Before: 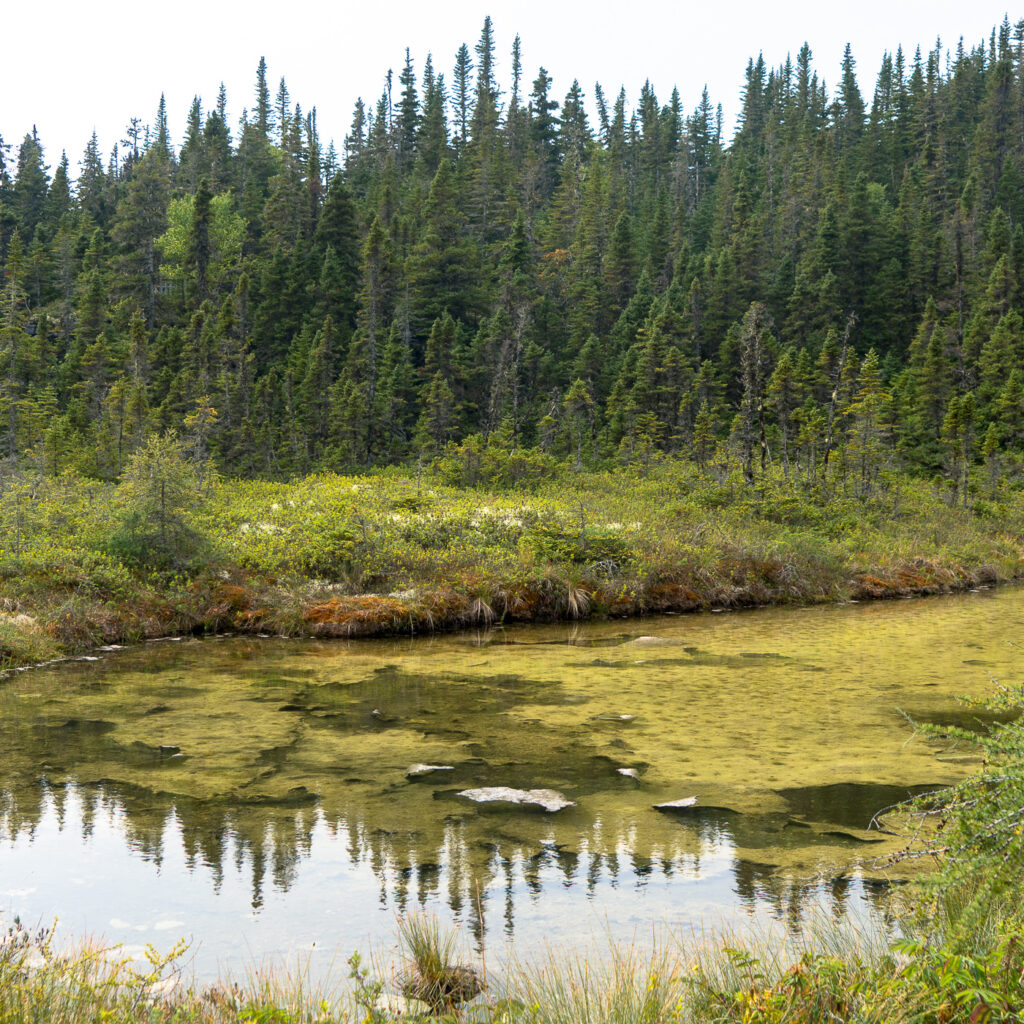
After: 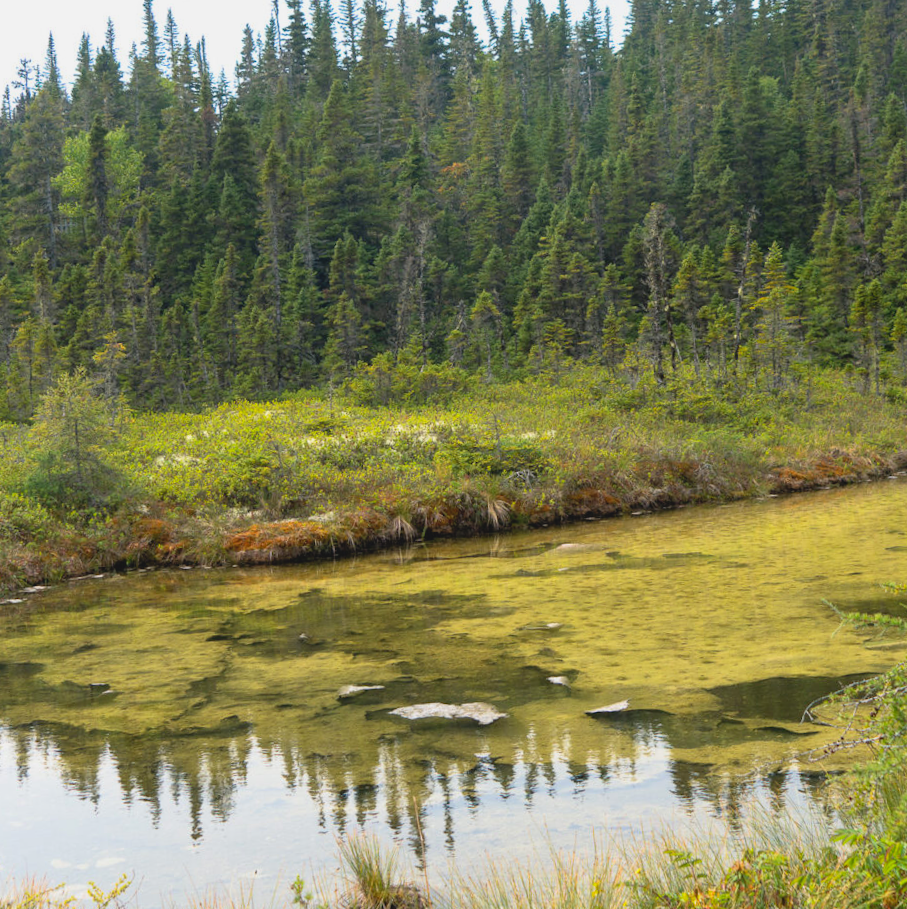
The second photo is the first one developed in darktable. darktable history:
crop and rotate: angle 3.65°, left 5.926%, top 5.681%
contrast brightness saturation: contrast -0.101, brightness 0.054, saturation 0.081
